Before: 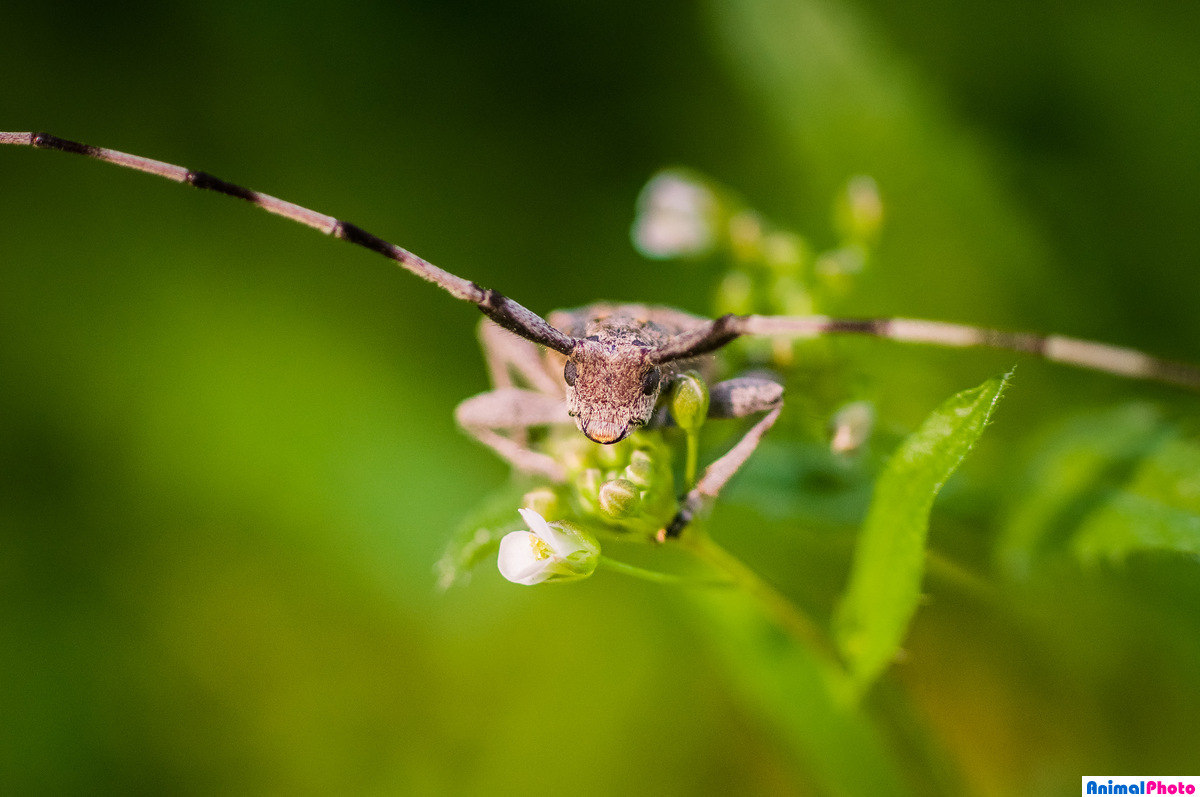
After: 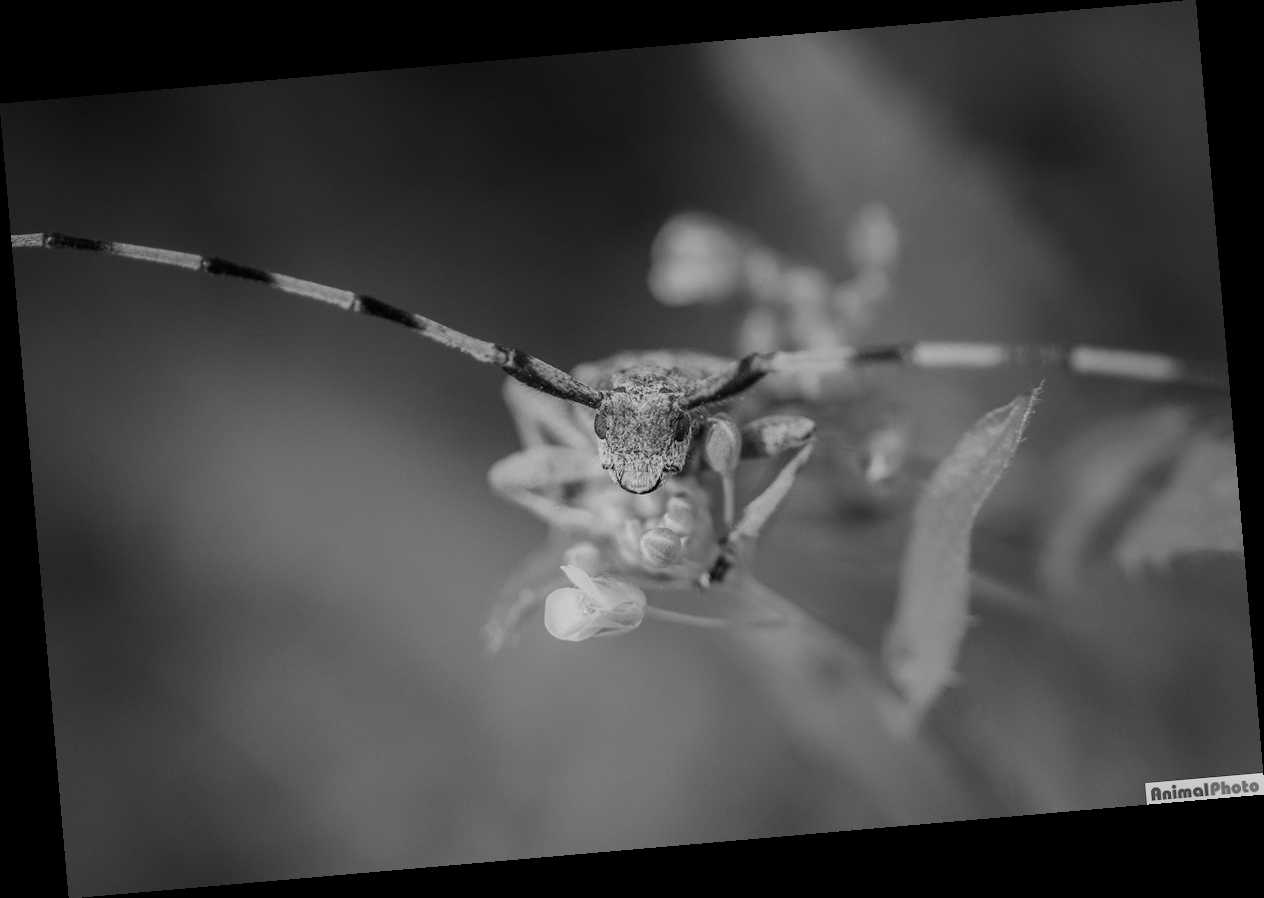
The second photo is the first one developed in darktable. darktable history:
rotate and perspective: rotation -4.98°, automatic cropping off
color correction: highlights a* 2.72, highlights b* 22.8
monochrome: a 79.32, b 81.83, size 1.1
